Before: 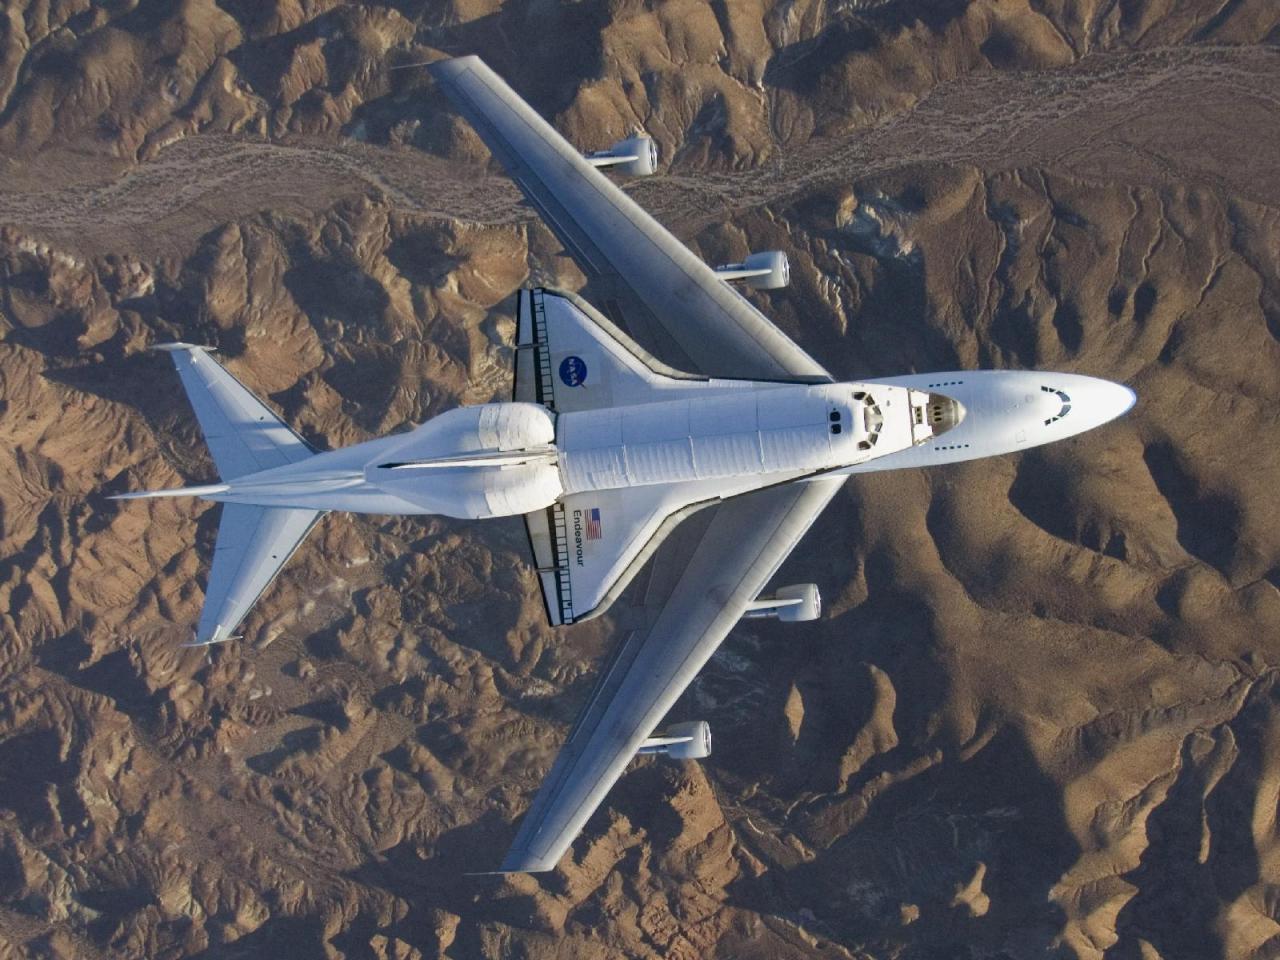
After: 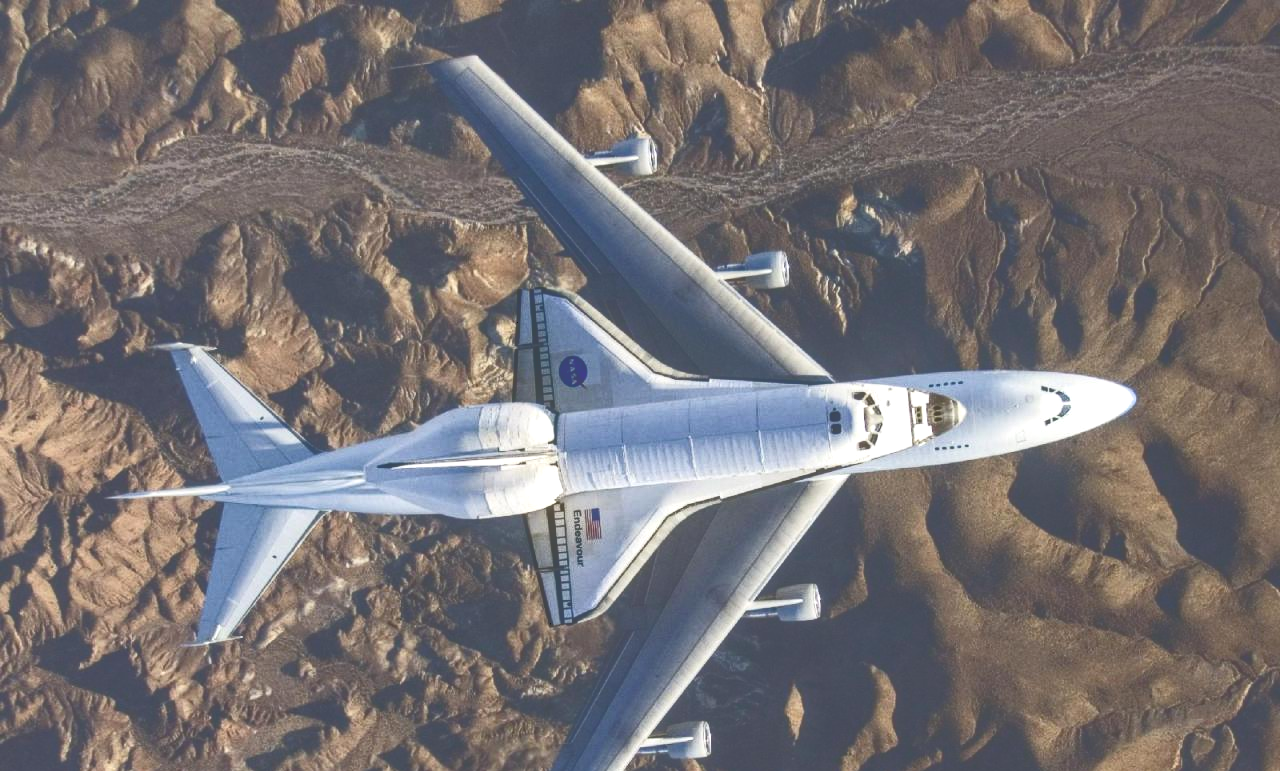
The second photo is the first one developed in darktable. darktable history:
shadows and highlights: shadows -1.74, highlights 40.33
tone curve: curves: ch0 [(0, 0) (0.003, 0.319) (0.011, 0.319) (0.025, 0.319) (0.044, 0.323) (0.069, 0.324) (0.1, 0.328) (0.136, 0.329) (0.177, 0.337) (0.224, 0.351) (0.277, 0.373) (0.335, 0.413) (0.399, 0.458) (0.468, 0.533) (0.543, 0.617) (0.623, 0.71) (0.709, 0.783) (0.801, 0.849) (0.898, 0.911) (1, 1)], color space Lab, independent channels, preserve colors none
local contrast: highlights 61%, detail 143%, midtone range 0.426
crop: bottom 19.642%
